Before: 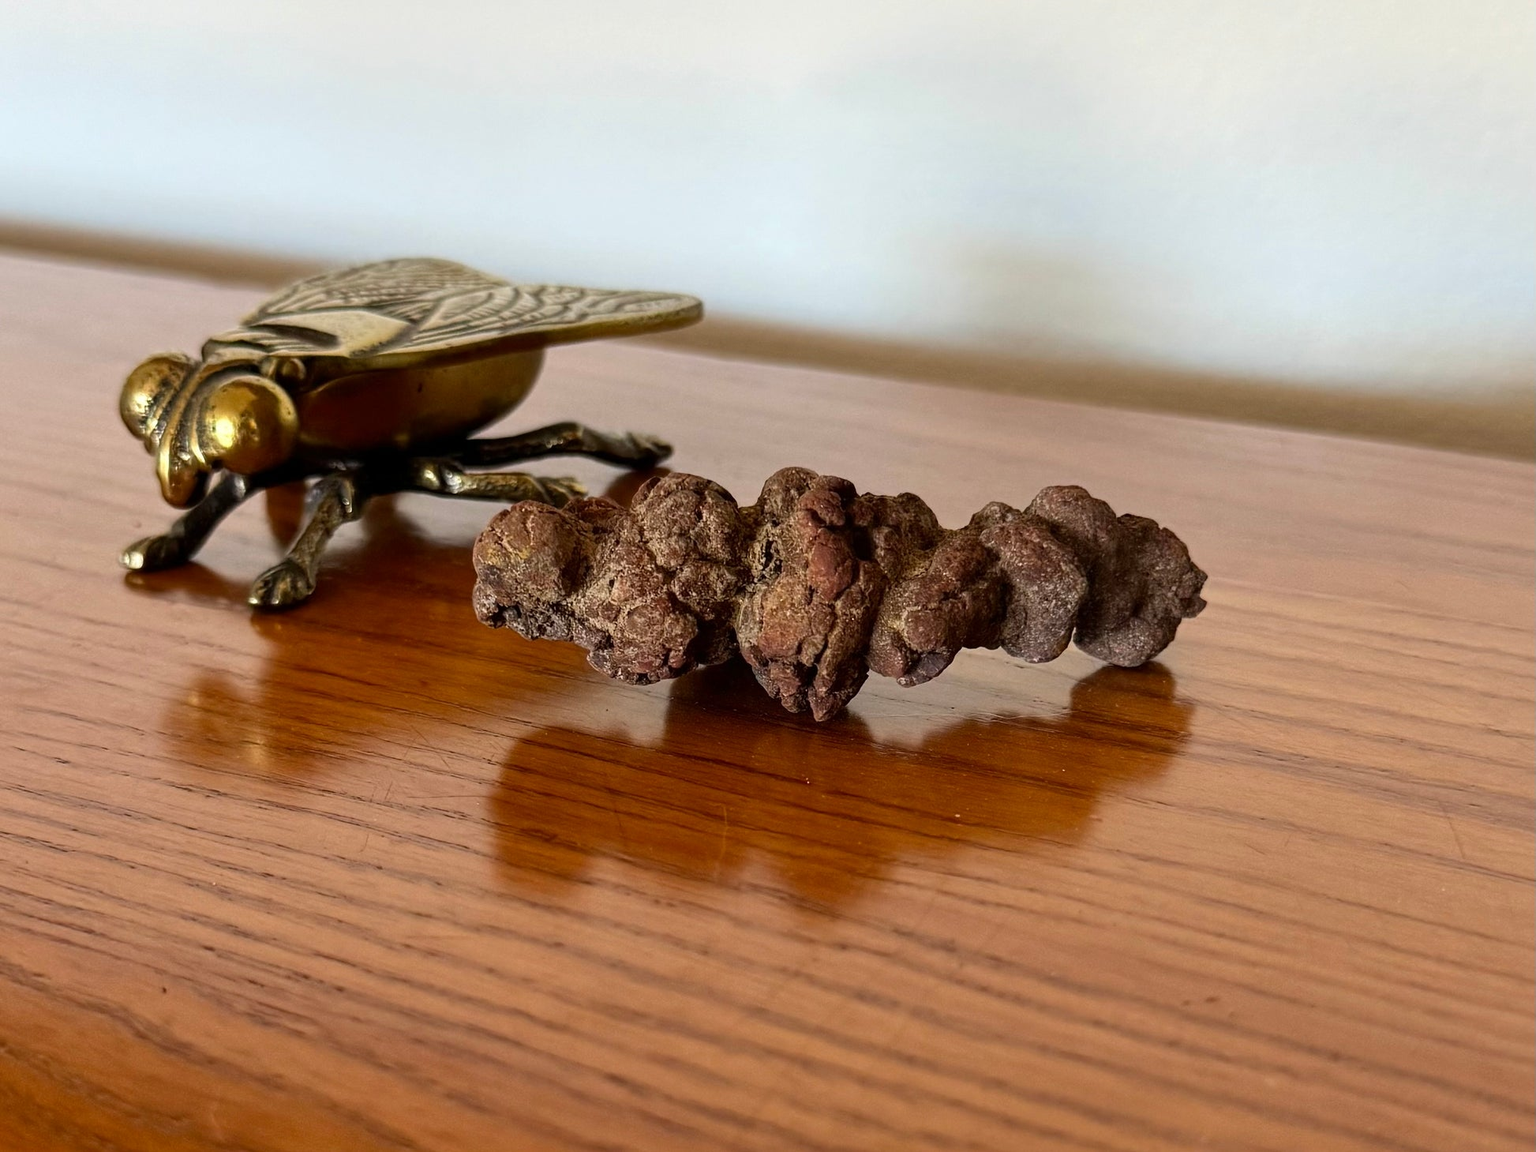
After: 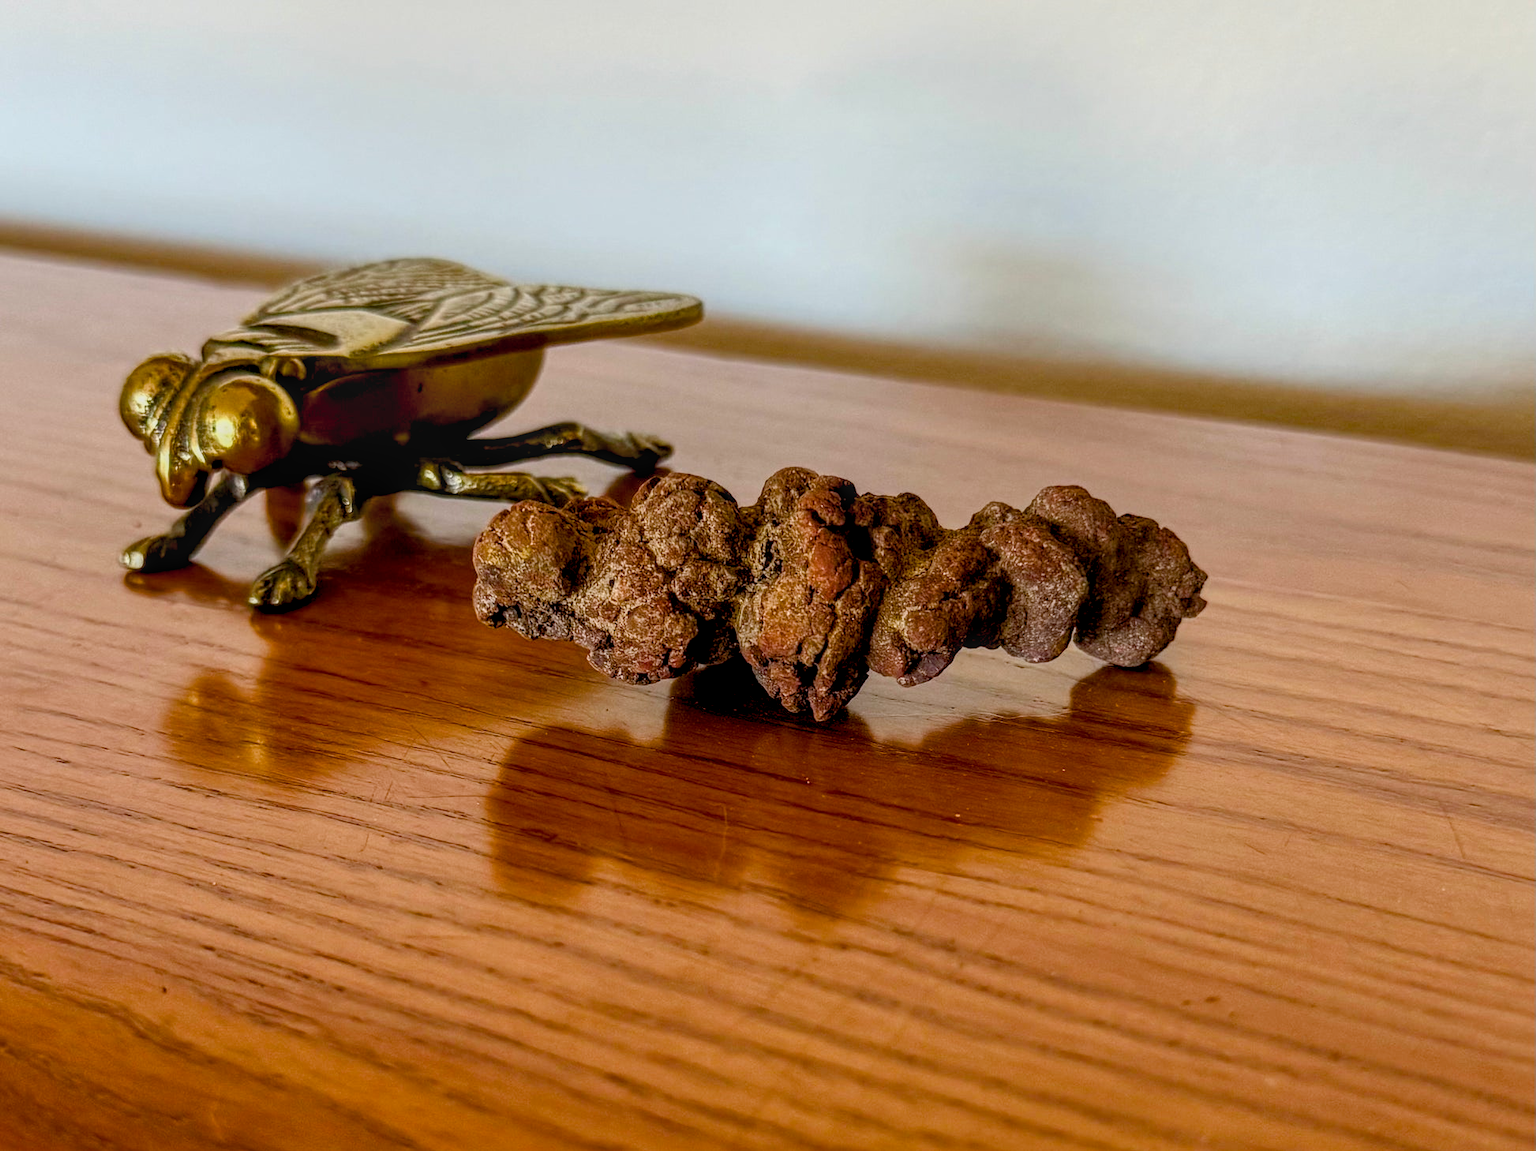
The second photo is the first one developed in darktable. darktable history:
local contrast: highlights 0%, shadows 0%, detail 133%
color balance rgb: global offset › luminance -0.5%, perceptual saturation grading › highlights -17.77%, perceptual saturation grading › mid-tones 33.1%, perceptual saturation grading › shadows 50.52%, perceptual brilliance grading › highlights 10.8%, perceptual brilliance grading › shadows -10.8%, global vibrance 24.22%, contrast -25%
